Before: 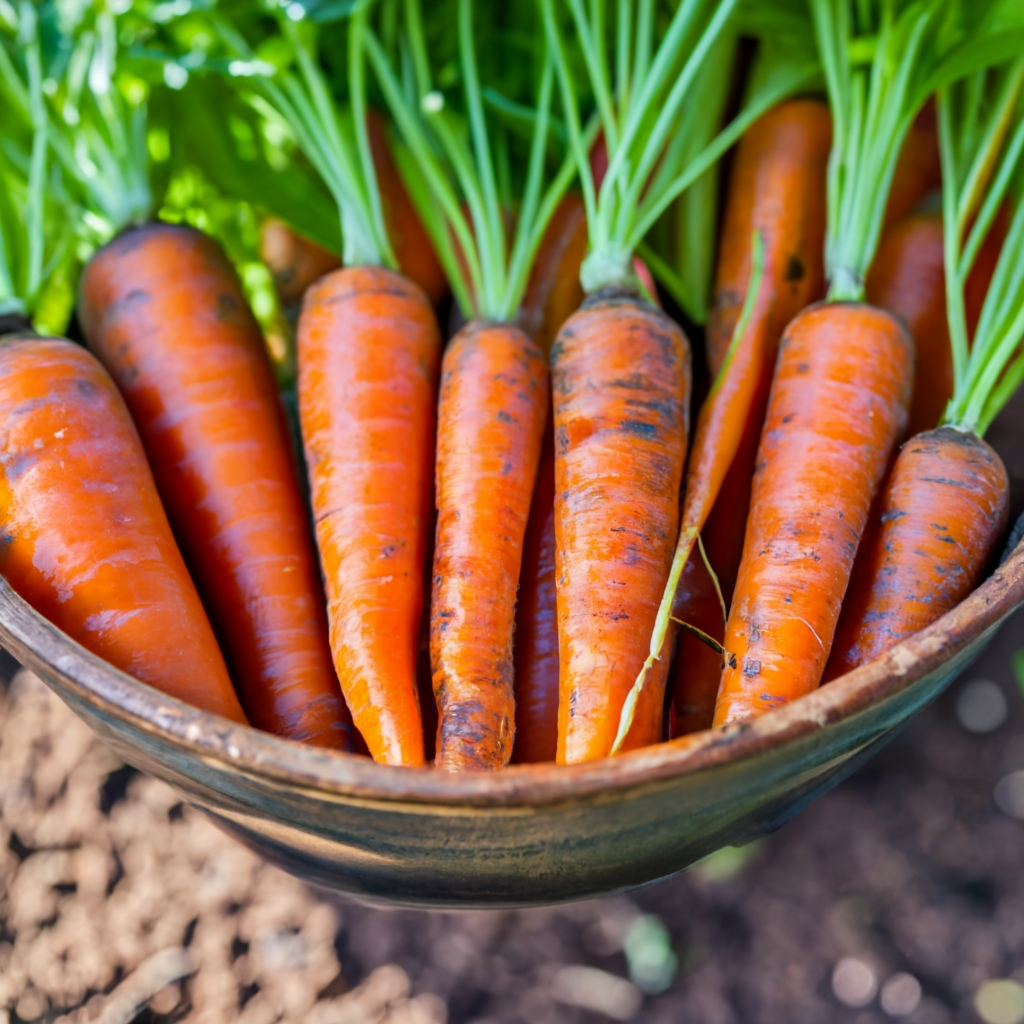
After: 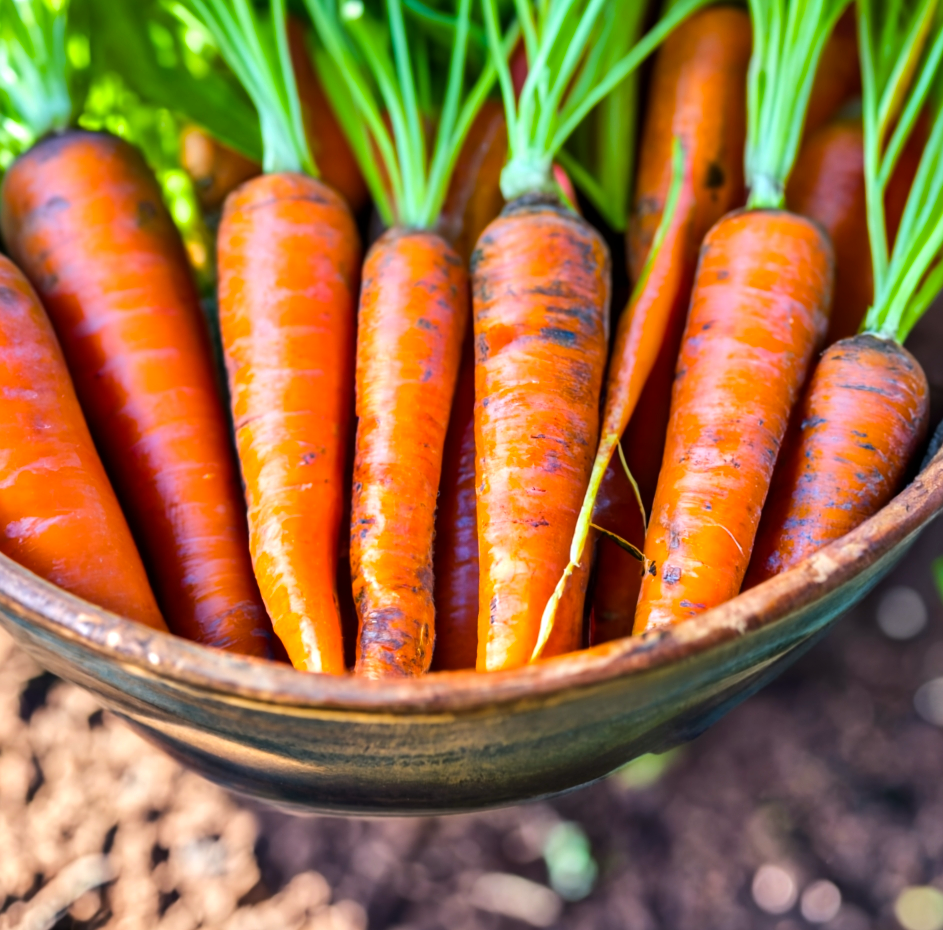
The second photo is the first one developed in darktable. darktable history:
crop and rotate: left 7.885%, top 9.168%
exposure: exposure 0.254 EV, compensate highlight preservation false
color balance rgb: power › luminance -3.665%, power › chroma 0.572%, power › hue 38.19°, linear chroma grading › global chroma 9.083%, perceptual saturation grading › global saturation 0.439%, perceptual brilliance grading › highlights 5.957%, perceptual brilliance grading › mid-tones 16.072%, perceptual brilliance grading › shadows -5.554%, global vibrance 20%
